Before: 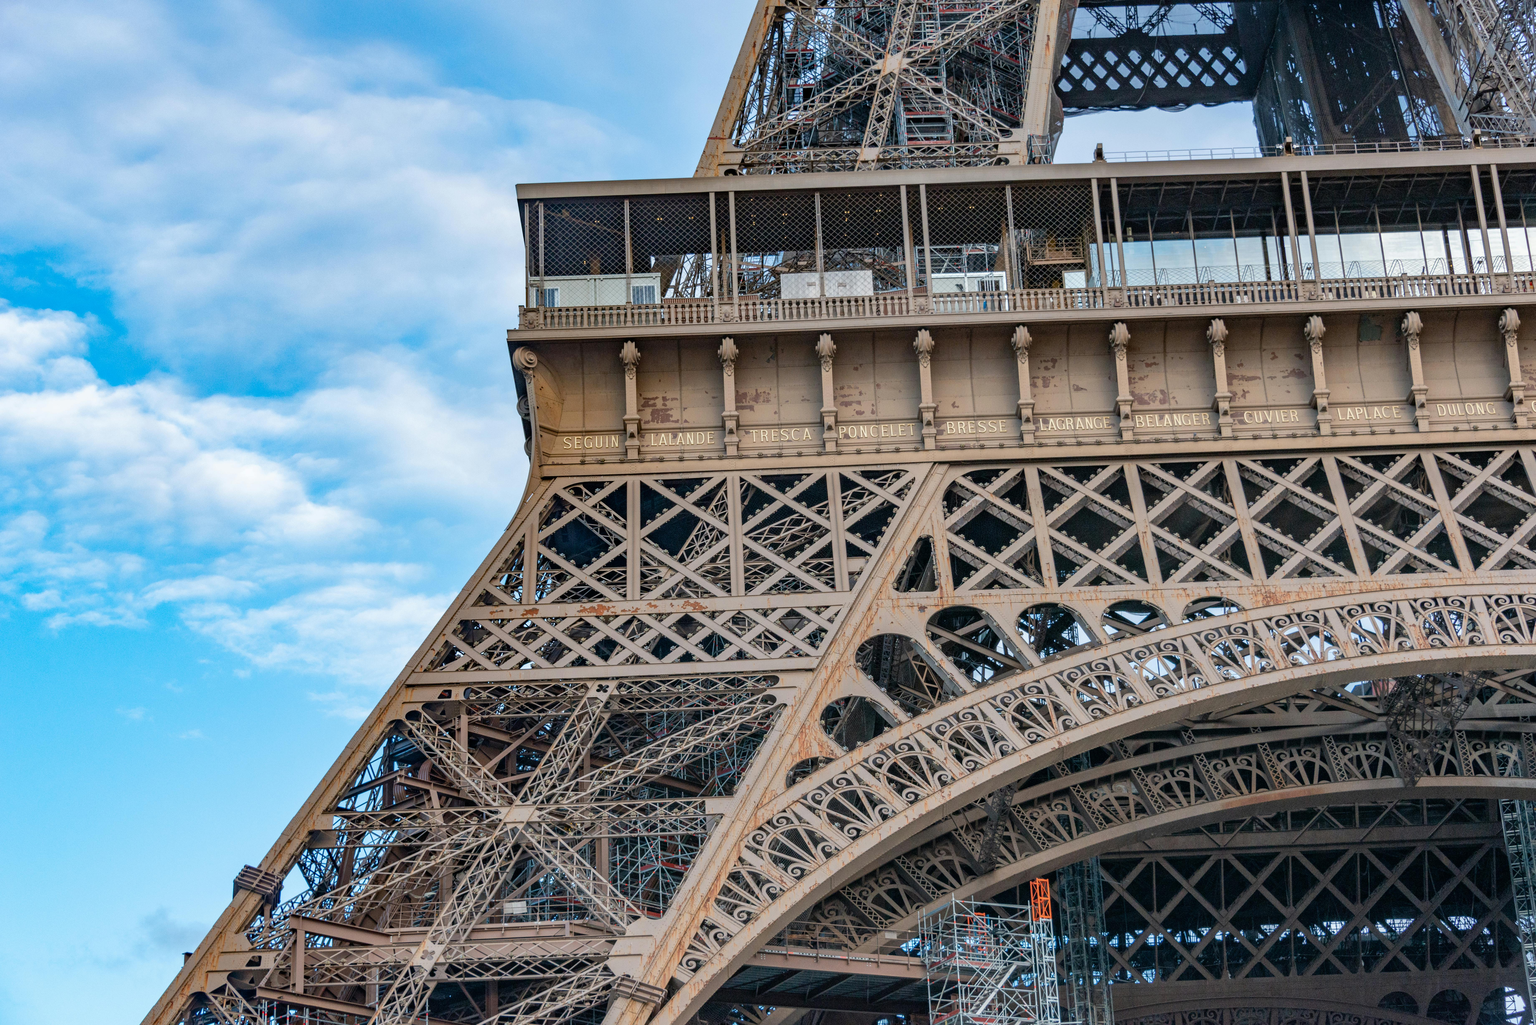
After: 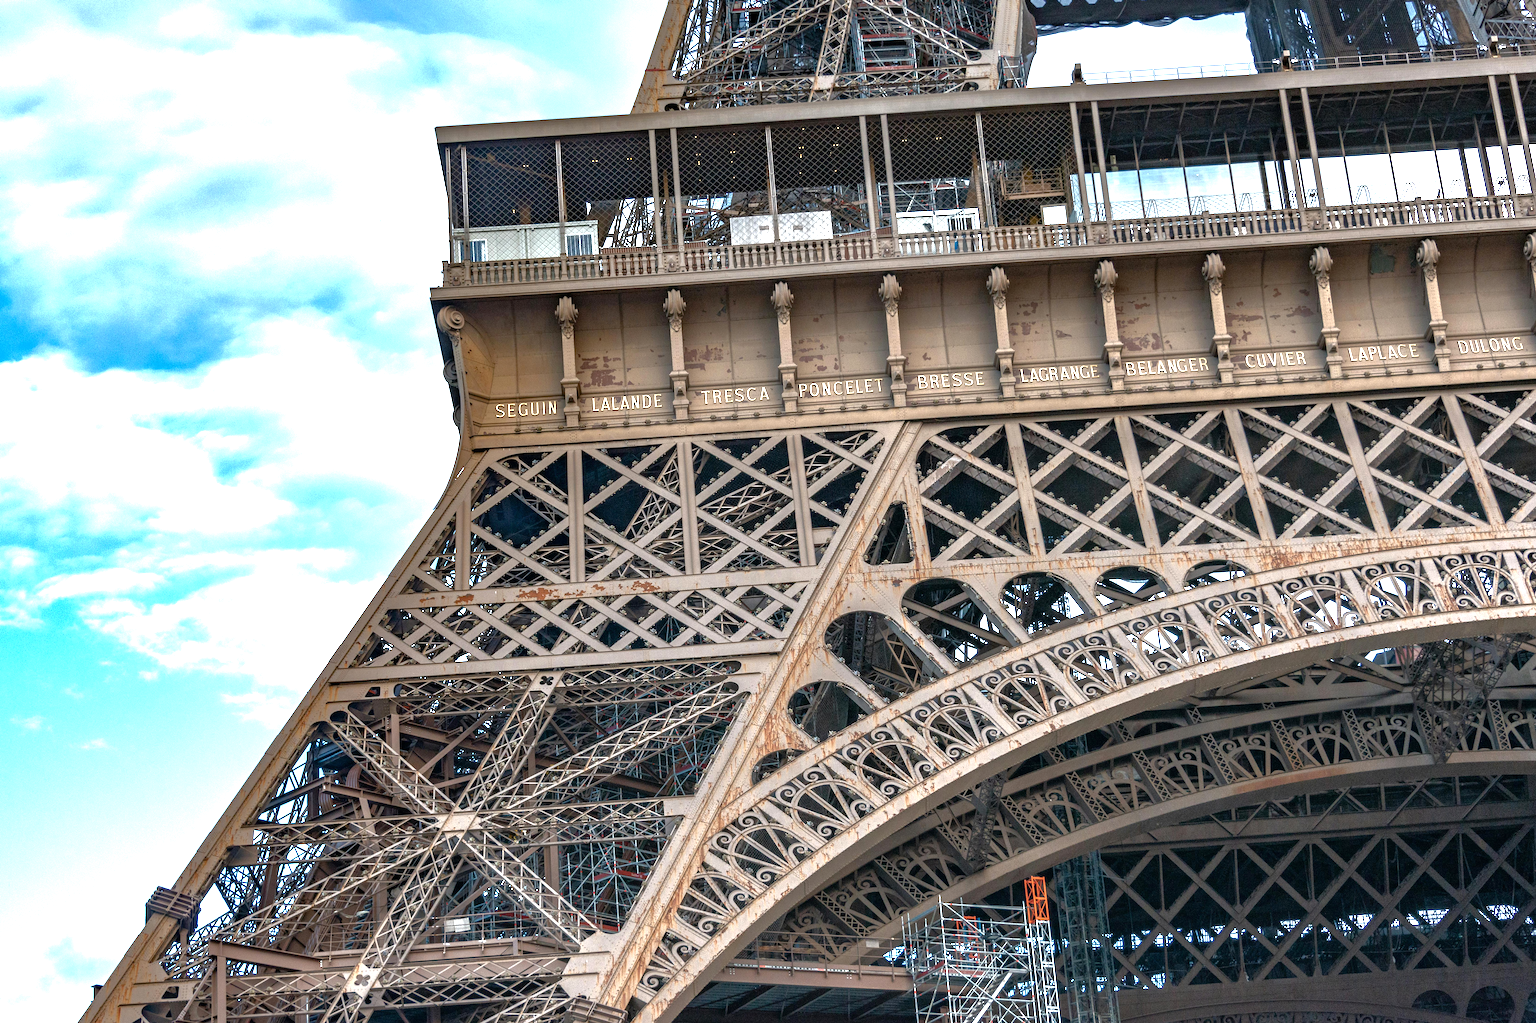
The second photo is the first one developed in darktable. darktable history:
crop and rotate: angle 1.64°, left 5.539%, top 5.698%
exposure: exposure 1 EV, compensate highlight preservation false
tone equalizer: on, module defaults
base curve: curves: ch0 [(0, 0) (0.826, 0.587) (1, 1)]
